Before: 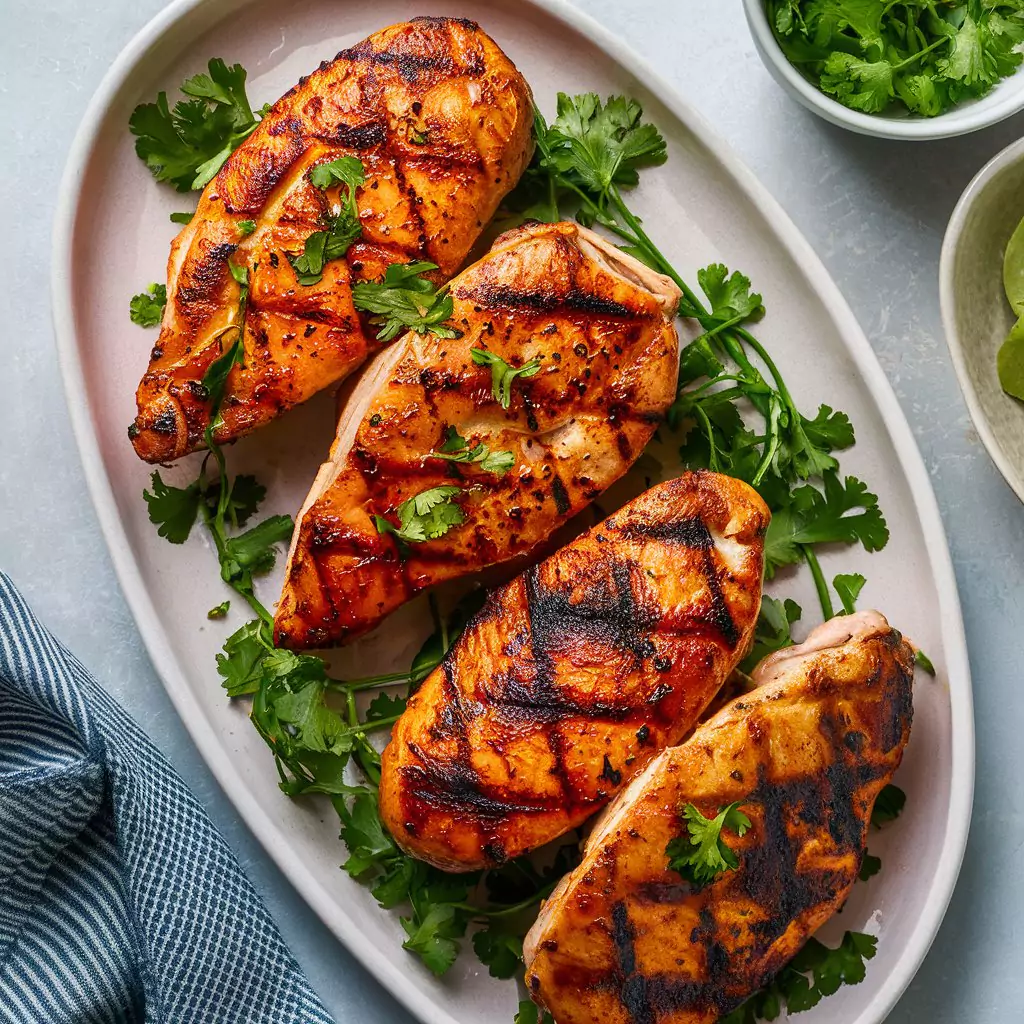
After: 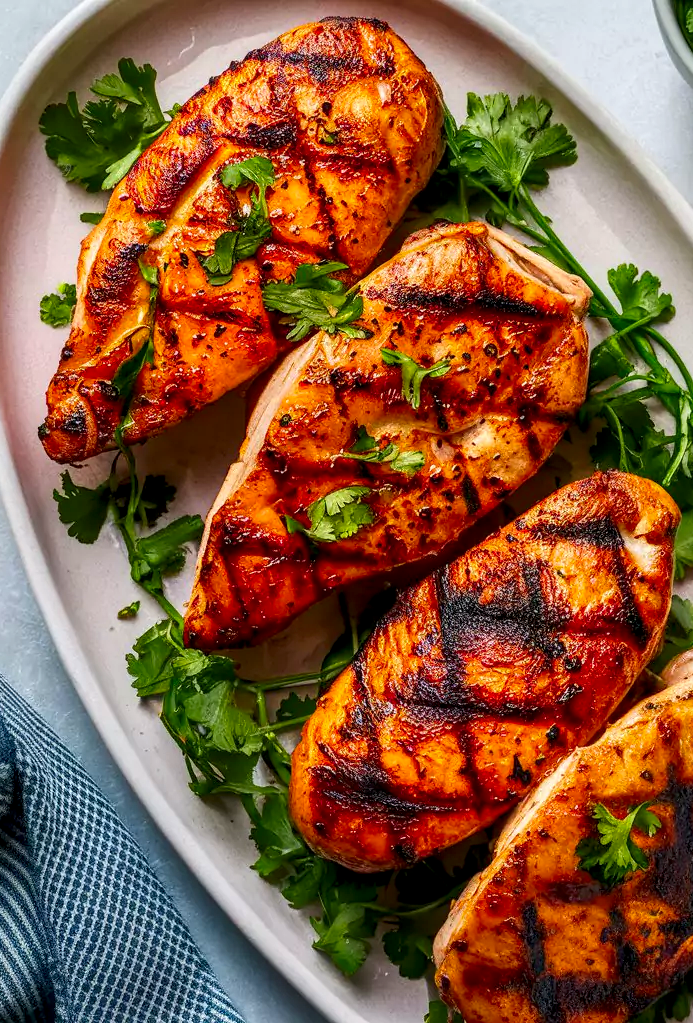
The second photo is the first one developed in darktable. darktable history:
crop and rotate: left 8.842%, right 23.443%
local contrast: shadows 91%, midtone range 0.499
contrast brightness saturation: contrast 0.079, saturation 0.198
